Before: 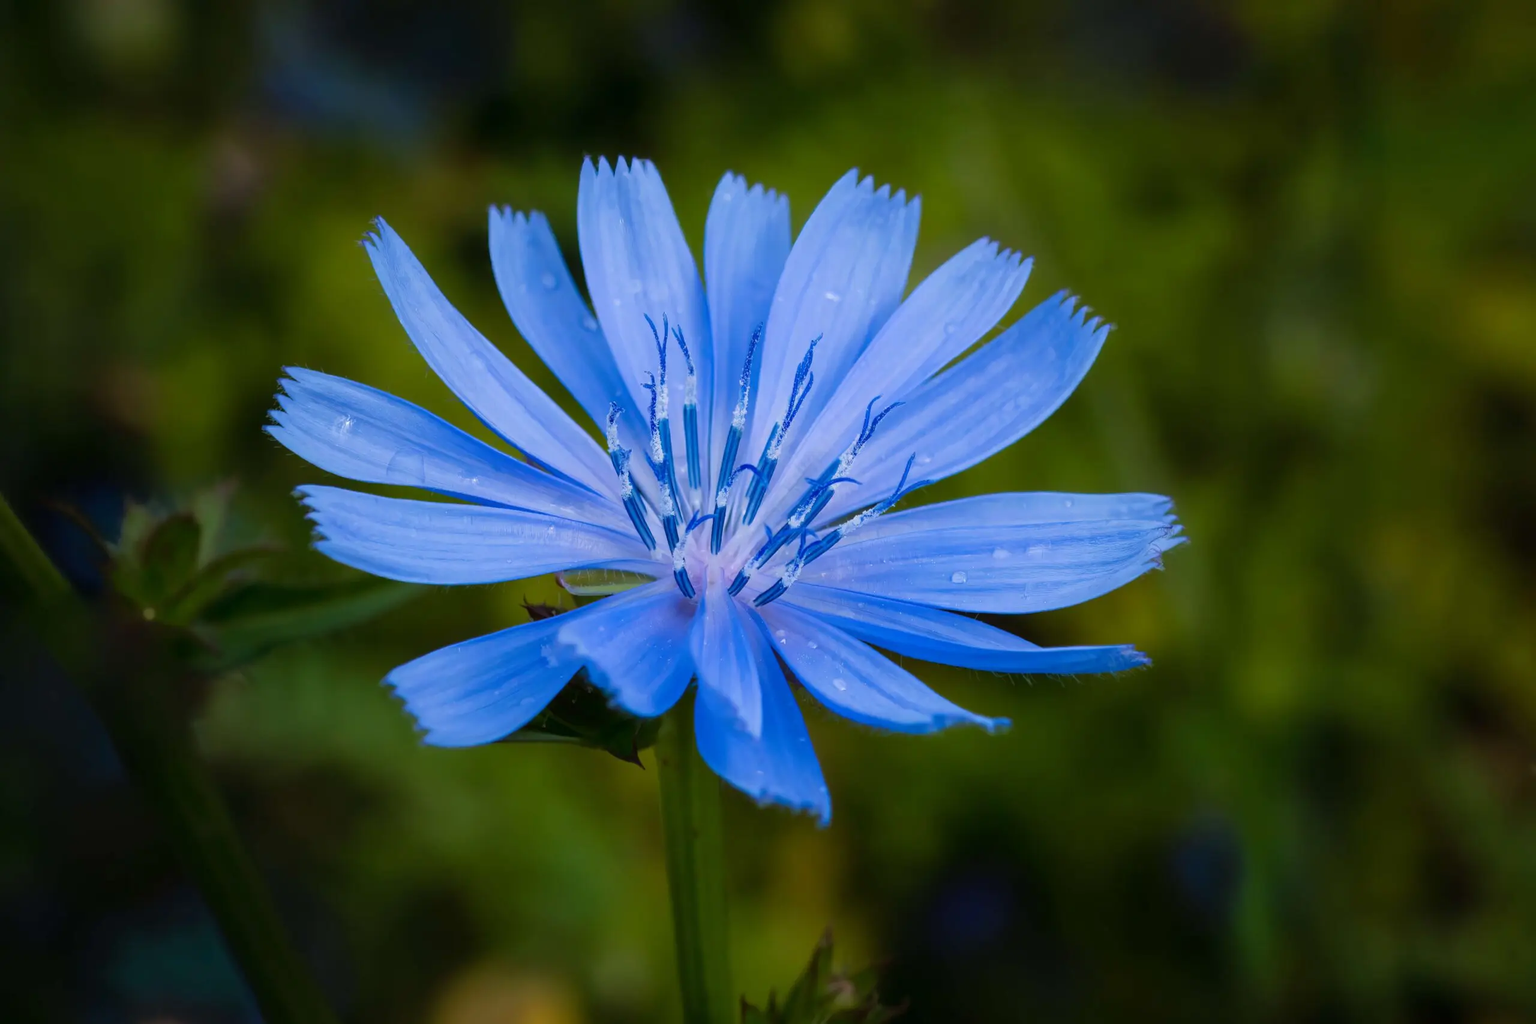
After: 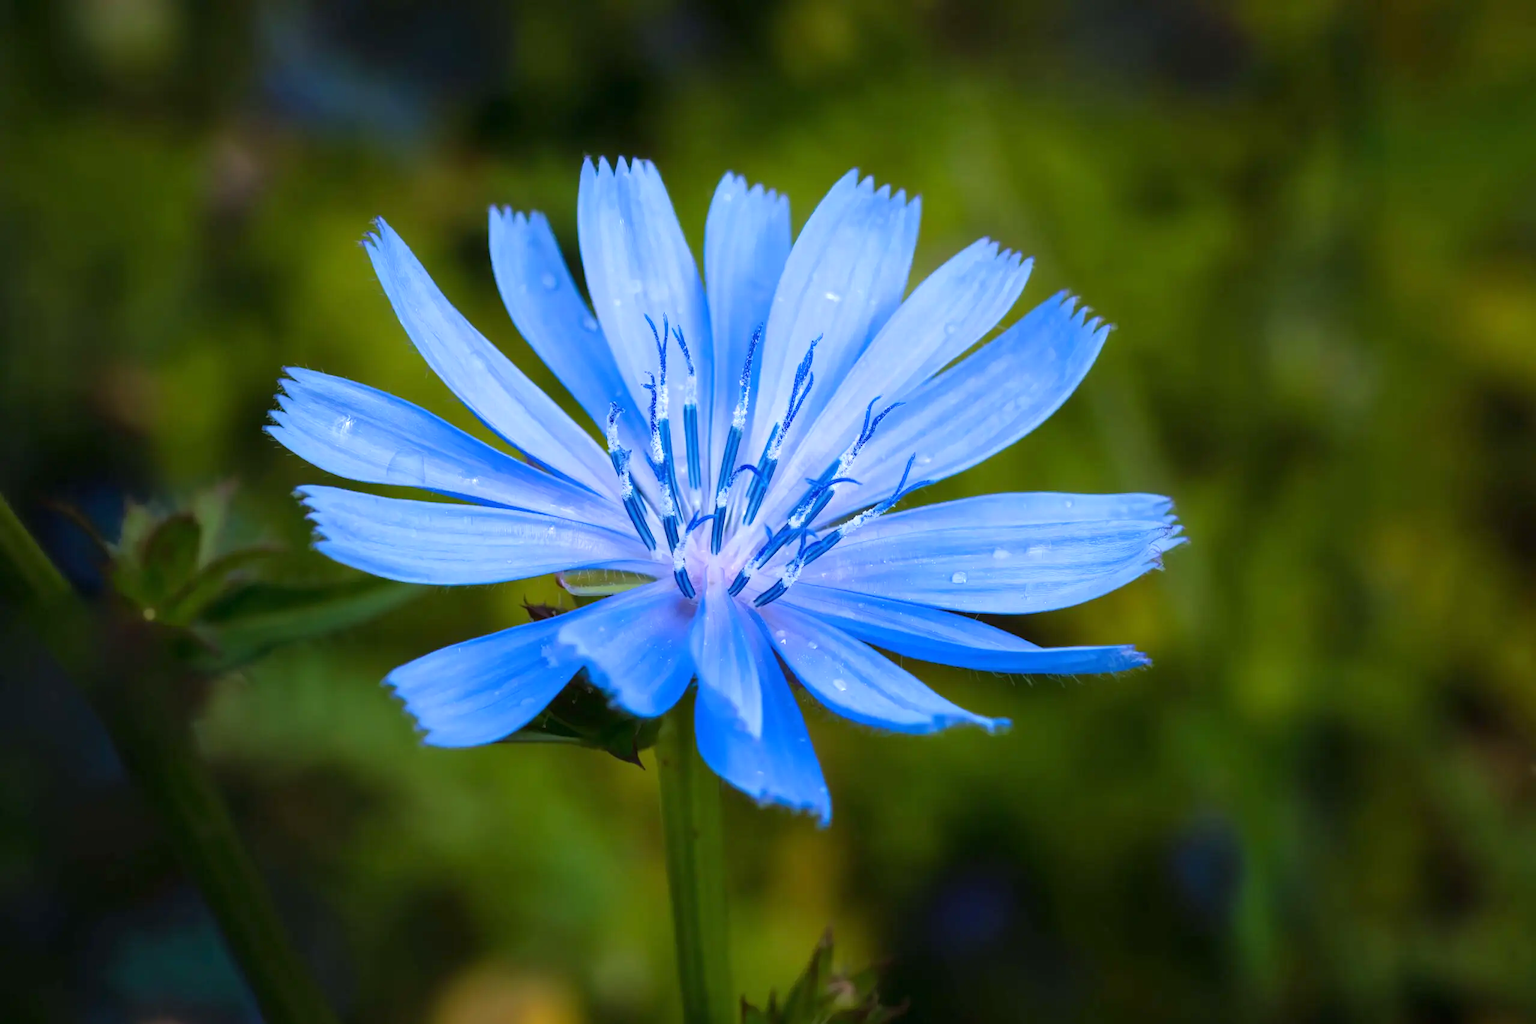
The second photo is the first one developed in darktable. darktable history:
exposure: exposure 0.636 EV, compensate exposure bias true, compensate highlight preservation false
